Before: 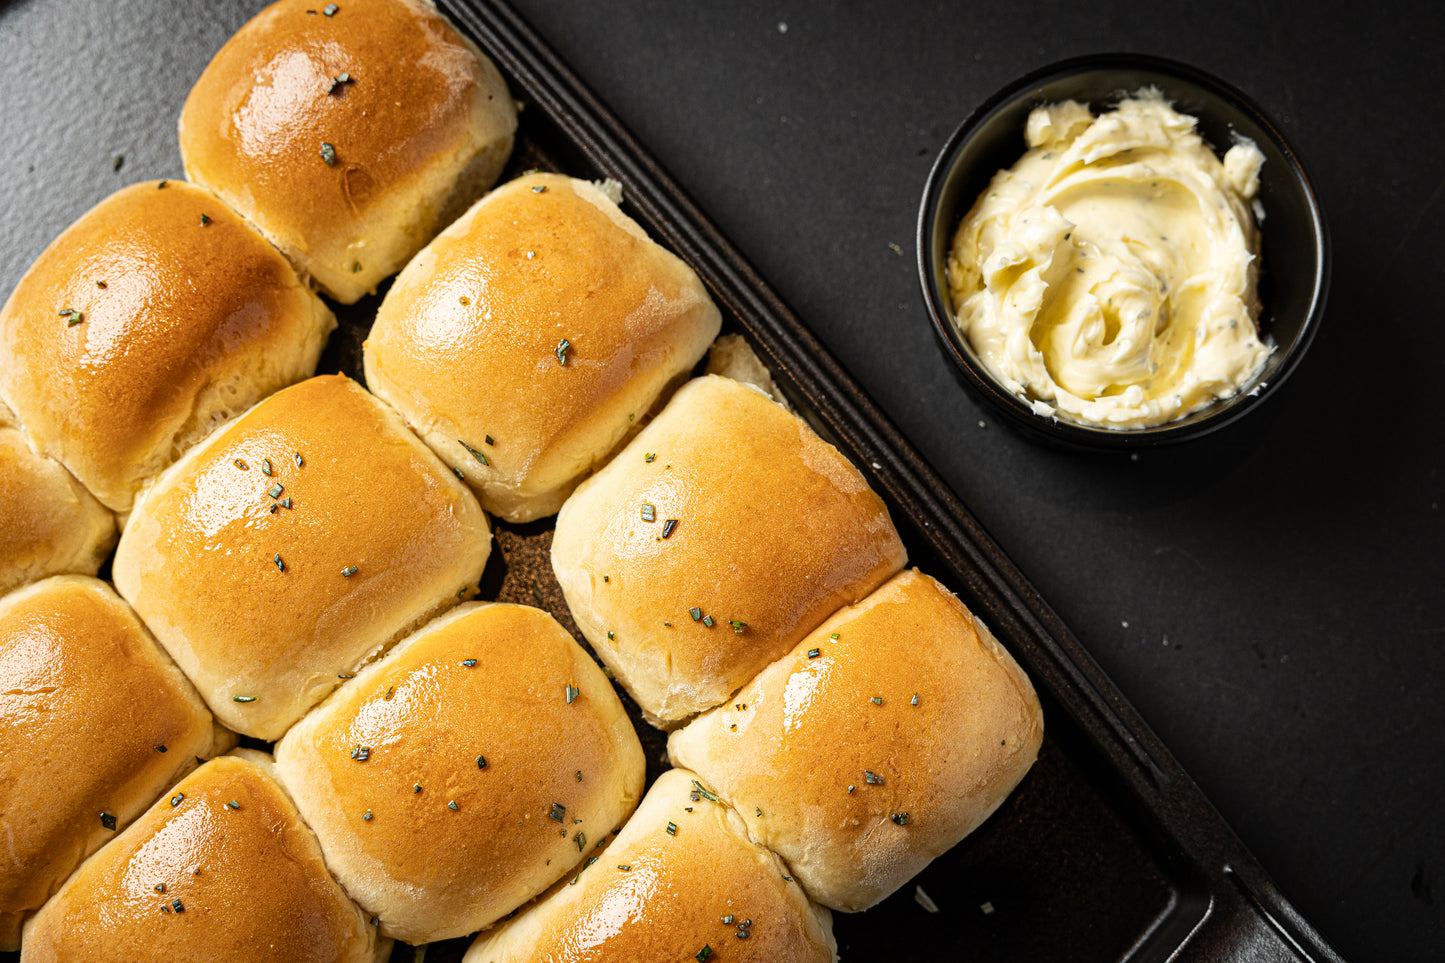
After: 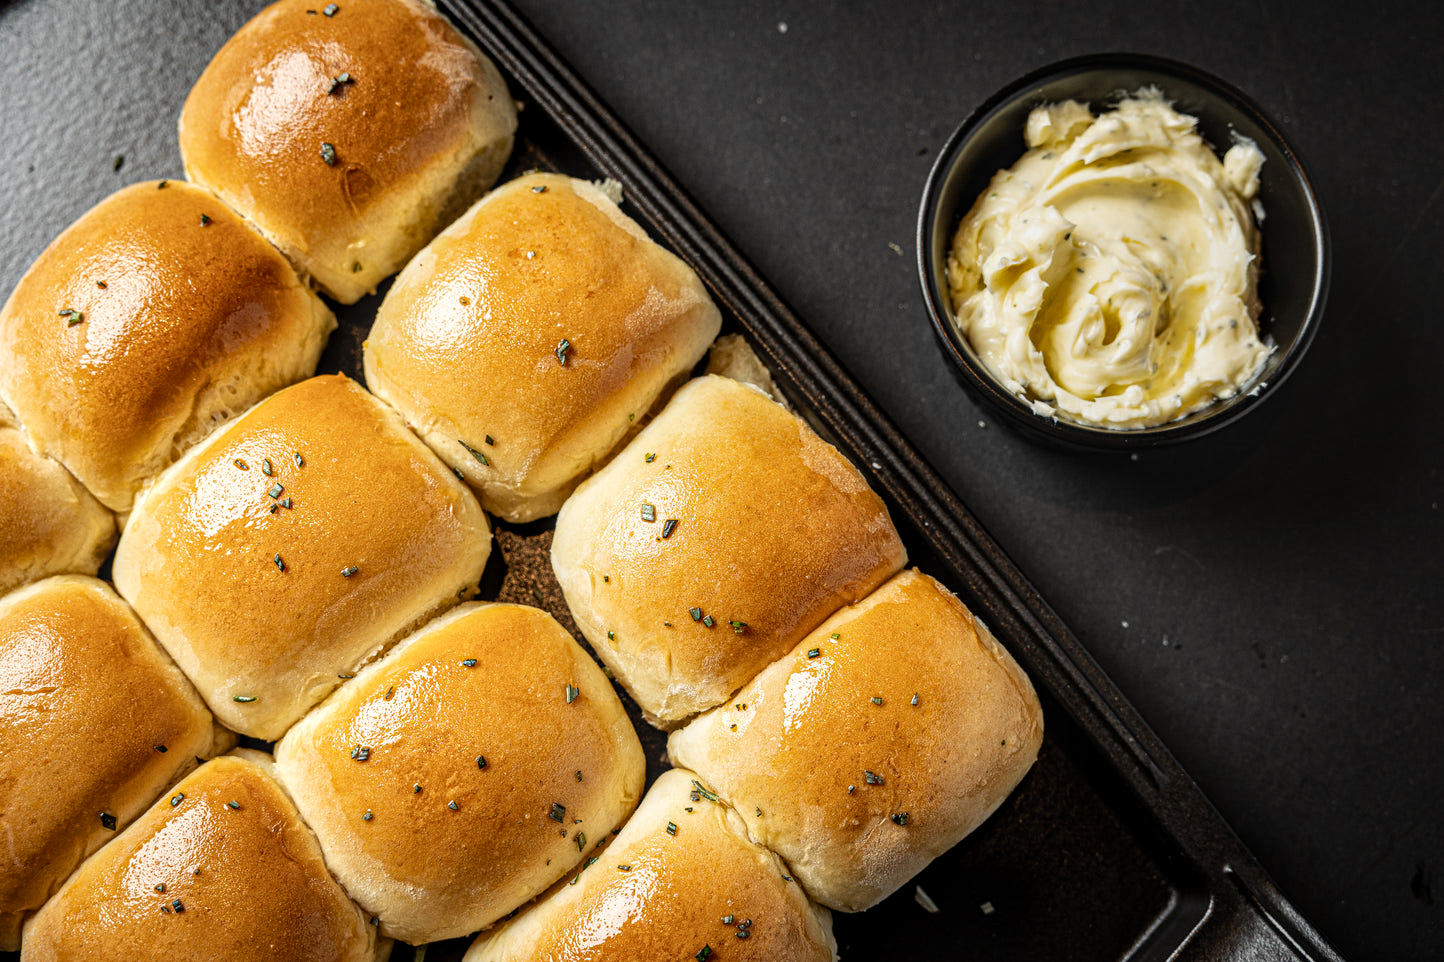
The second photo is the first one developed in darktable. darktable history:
local contrast: highlights 25%, detail 130%
